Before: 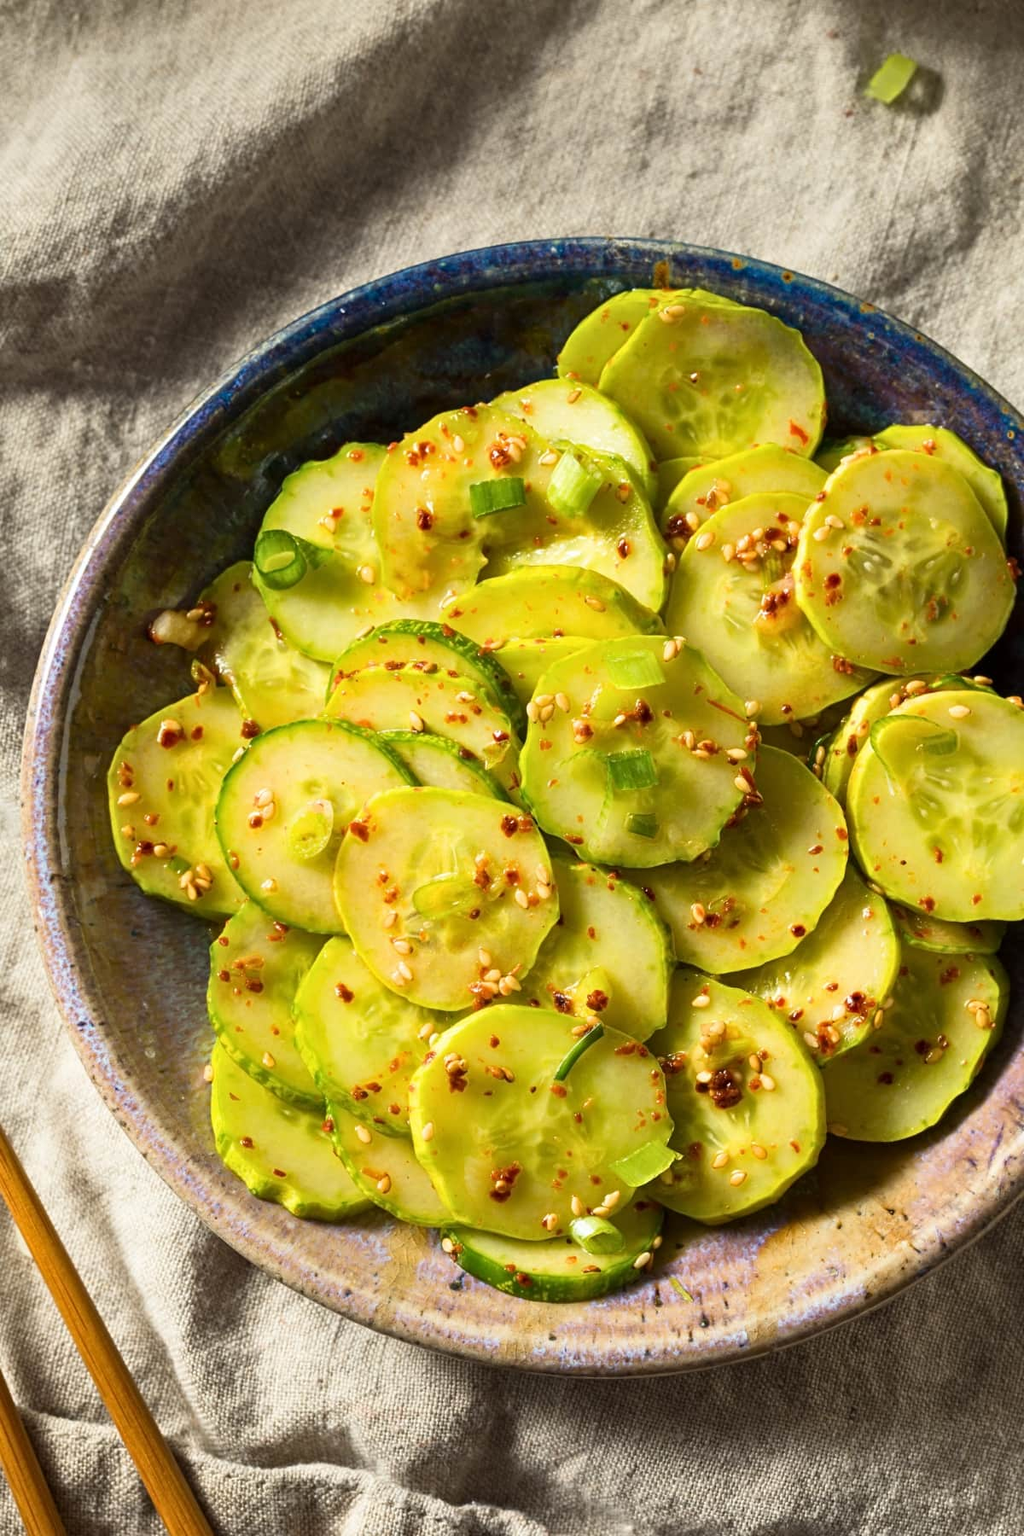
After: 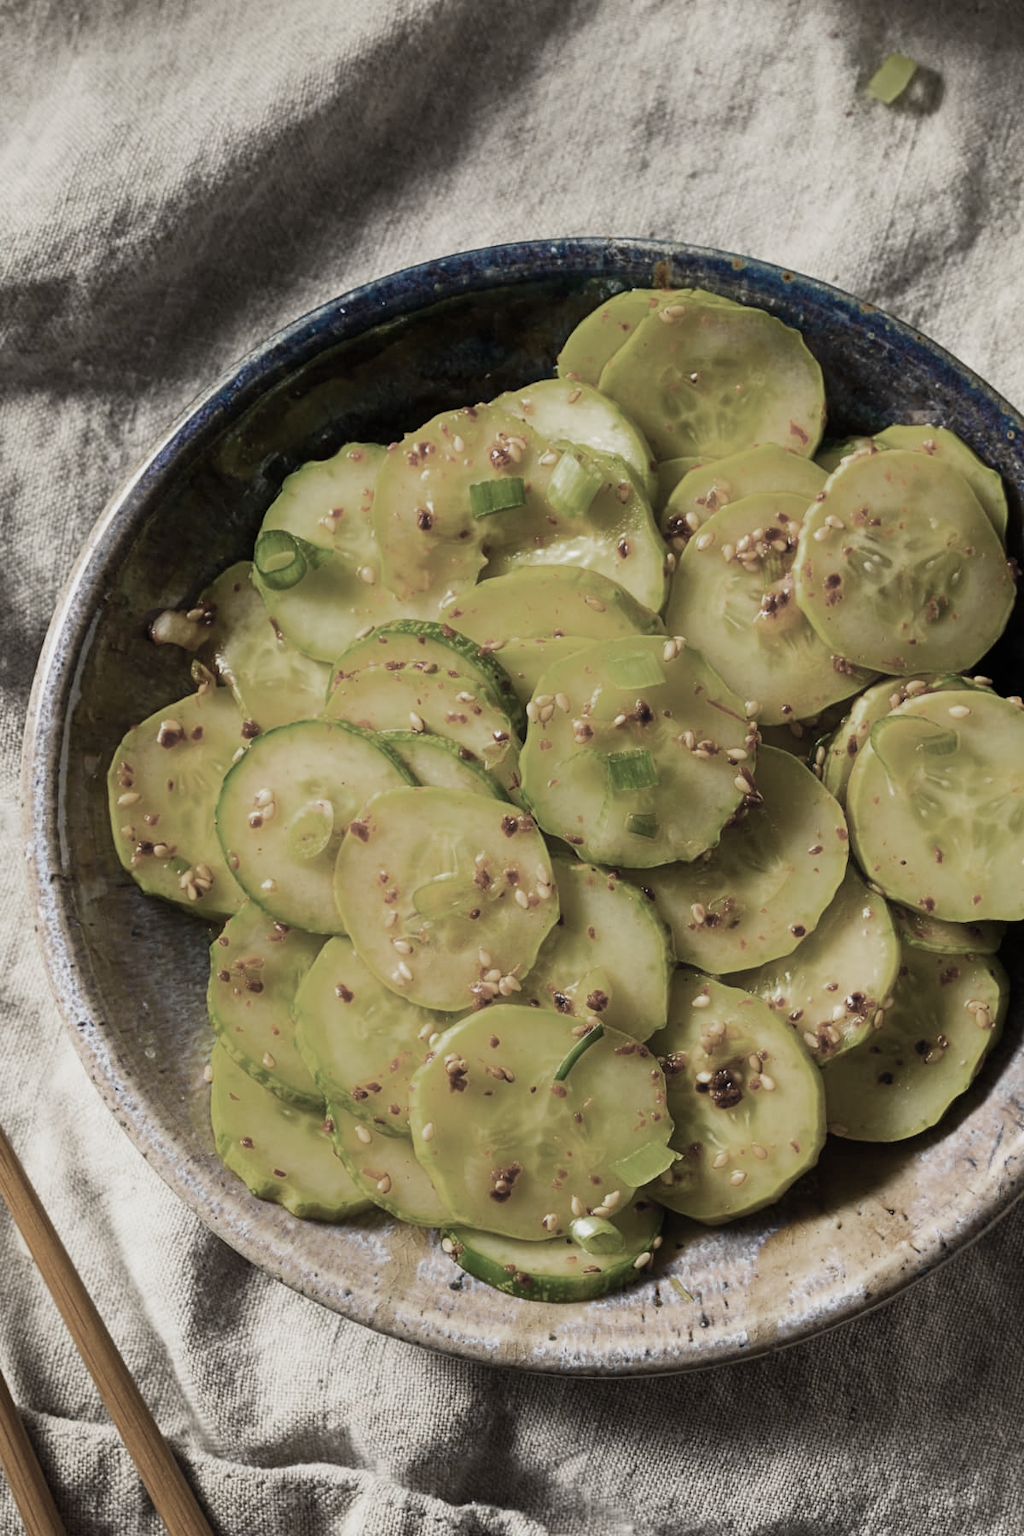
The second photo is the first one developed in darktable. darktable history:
contrast equalizer: octaves 7, y [[0.5, 0.488, 0.462, 0.461, 0.491, 0.5], [0.5 ×6], [0.5 ×6], [0 ×6], [0 ×6]]
contrast brightness saturation: contrast 0.14
filmic rgb: black relative exposure -11.31 EV, white relative exposure 3.26 EV, hardness 6.68
color zones: curves: ch0 [(0, 0.487) (0.241, 0.395) (0.434, 0.373) (0.658, 0.412) (0.838, 0.487)]; ch1 [(0, 0) (0.053, 0.053) (0.211, 0.202) (0.579, 0.259) (0.781, 0.241)]
